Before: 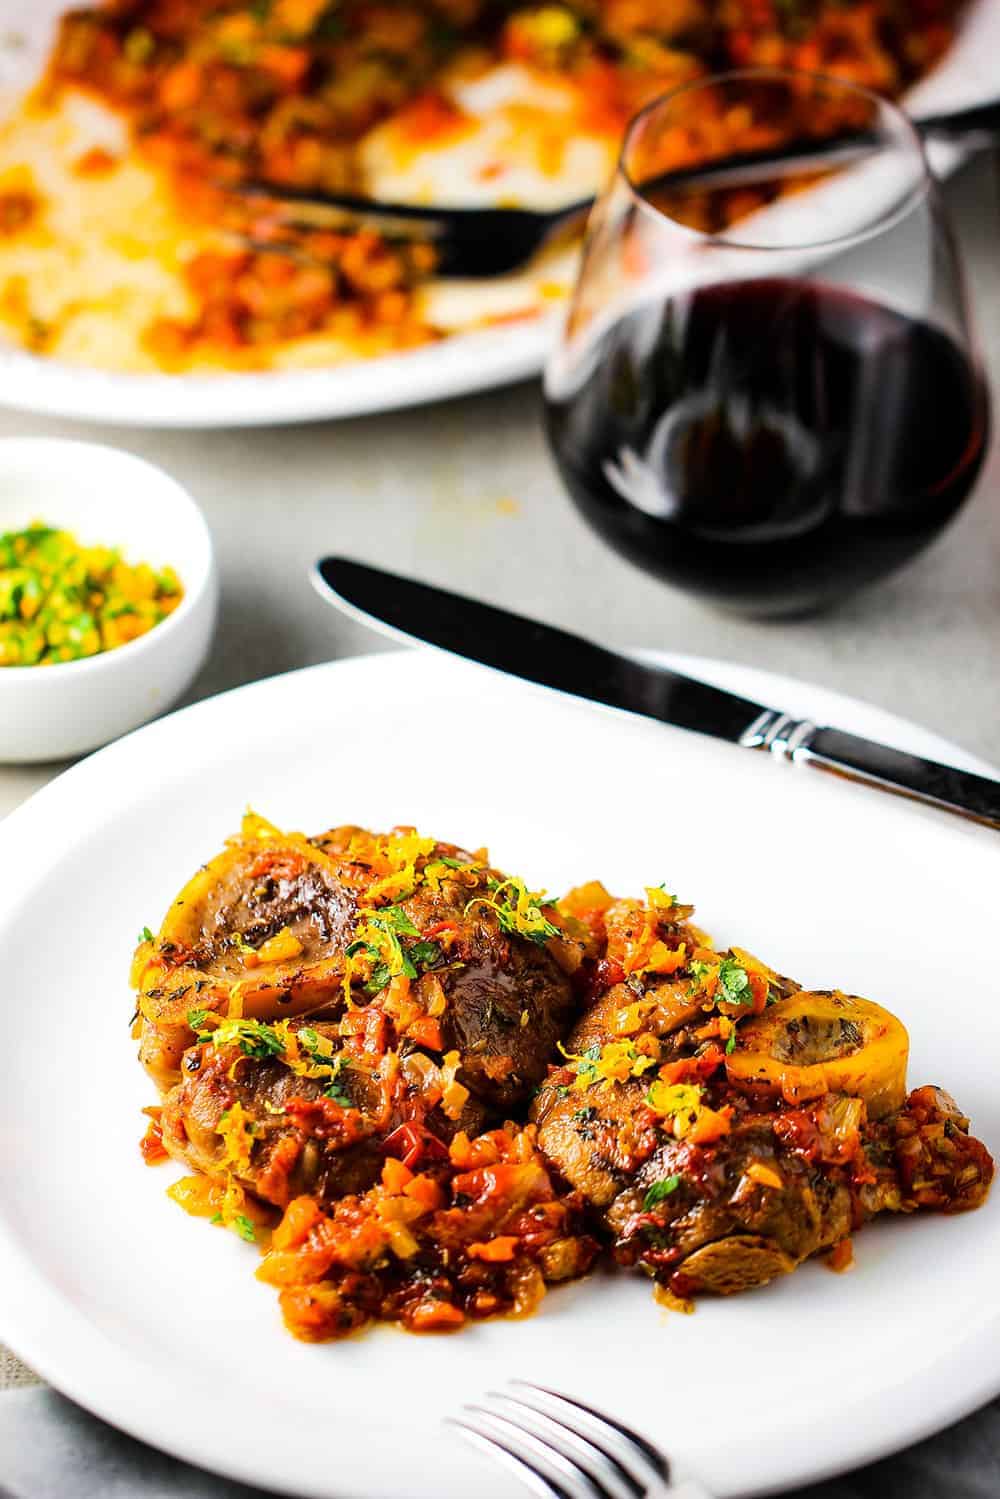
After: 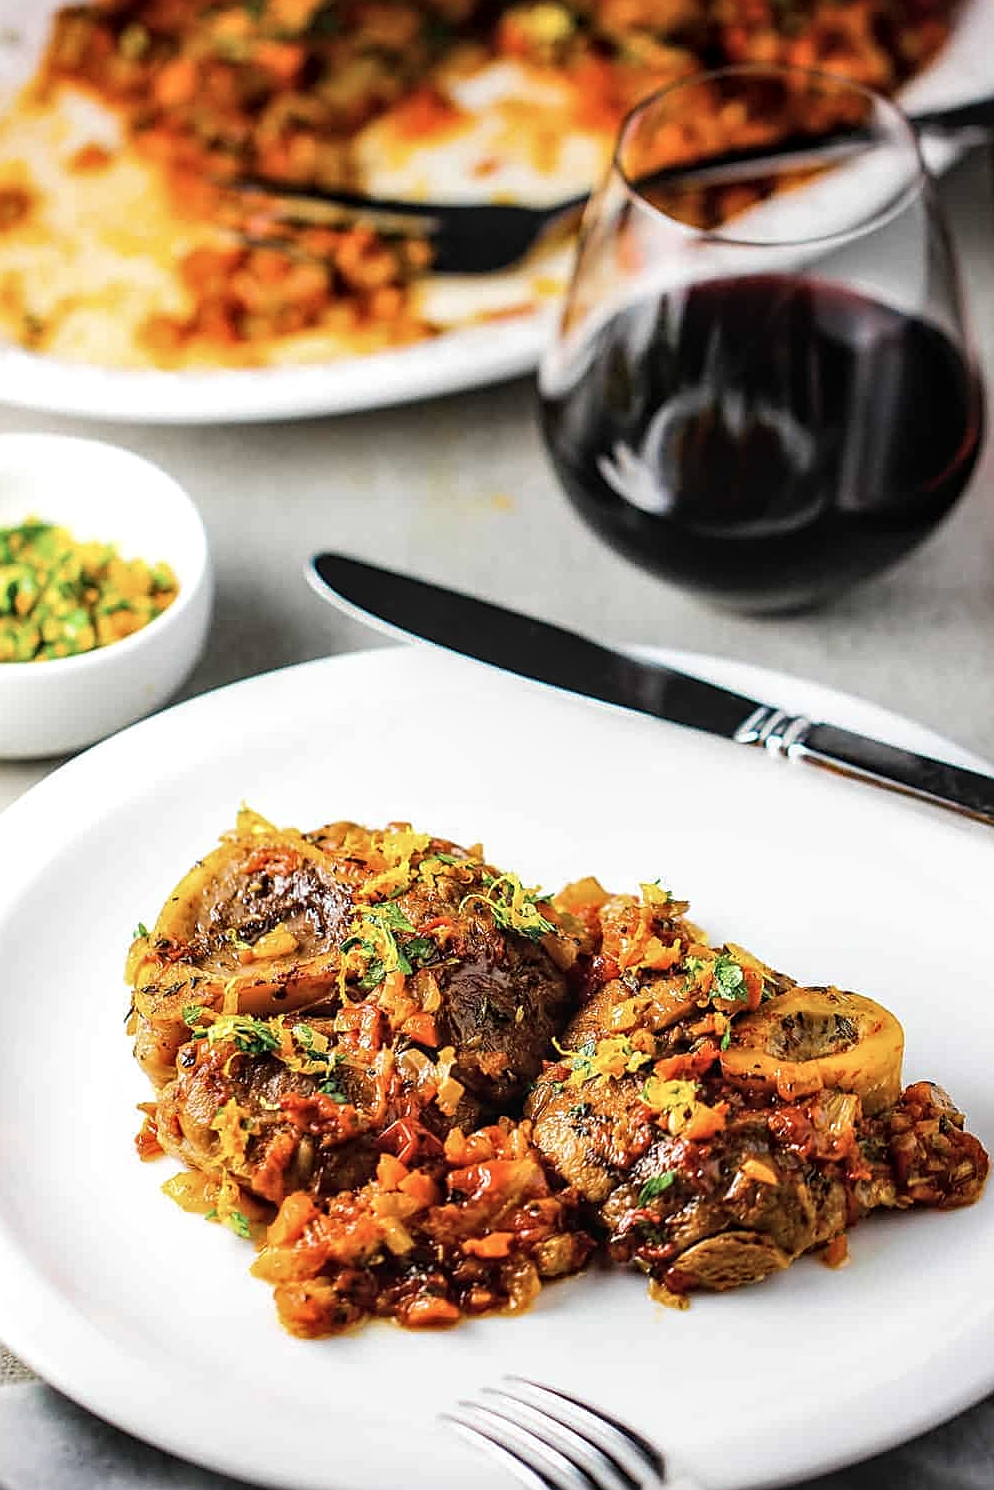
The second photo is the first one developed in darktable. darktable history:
local contrast: on, module defaults
crop and rotate: left 0.543%, top 0.297%, bottom 0.252%
sharpen: on, module defaults
color zones: curves: ch0 [(0, 0.5) (0.143, 0.5) (0.286, 0.5) (0.429, 0.504) (0.571, 0.5) (0.714, 0.509) (0.857, 0.5) (1, 0.5)]; ch1 [(0, 0.425) (0.143, 0.425) (0.286, 0.375) (0.429, 0.405) (0.571, 0.5) (0.714, 0.47) (0.857, 0.425) (1, 0.435)]; ch2 [(0, 0.5) (0.143, 0.5) (0.286, 0.5) (0.429, 0.517) (0.571, 0.5) (0.714, 0.51) (0.857, 0.5) (1, 0.5)]
